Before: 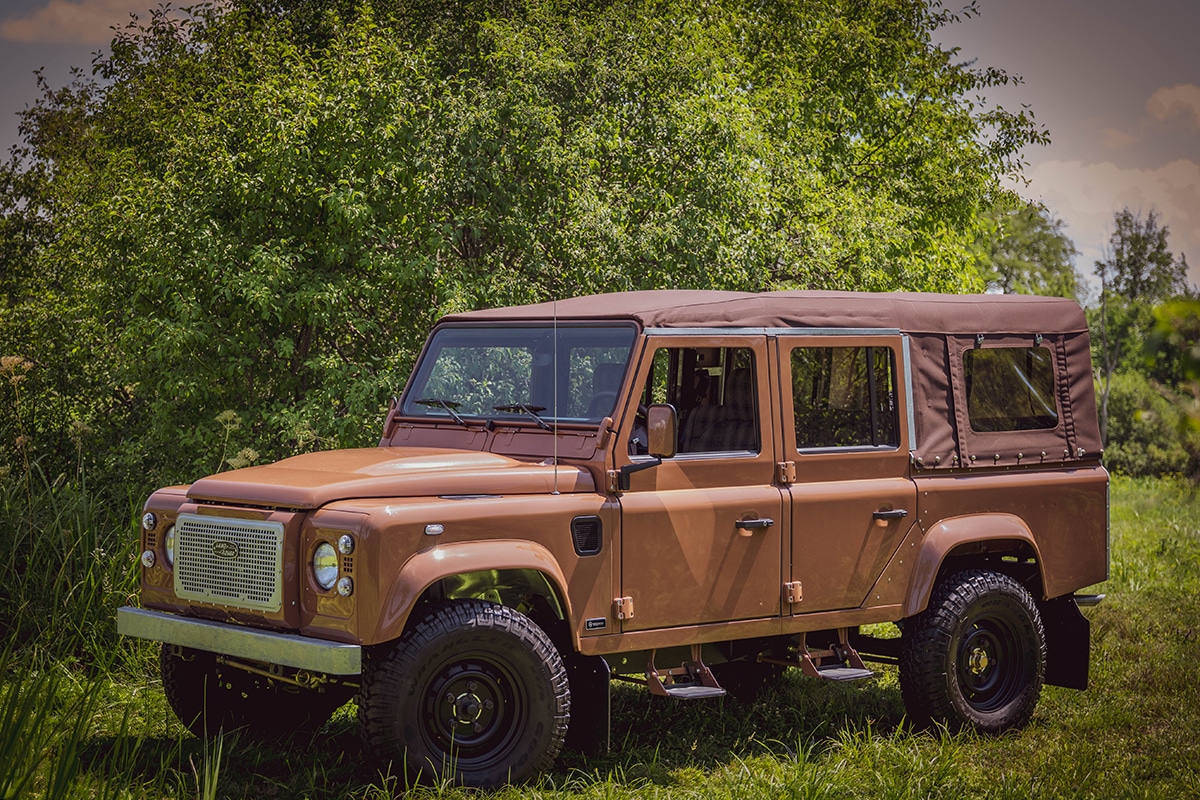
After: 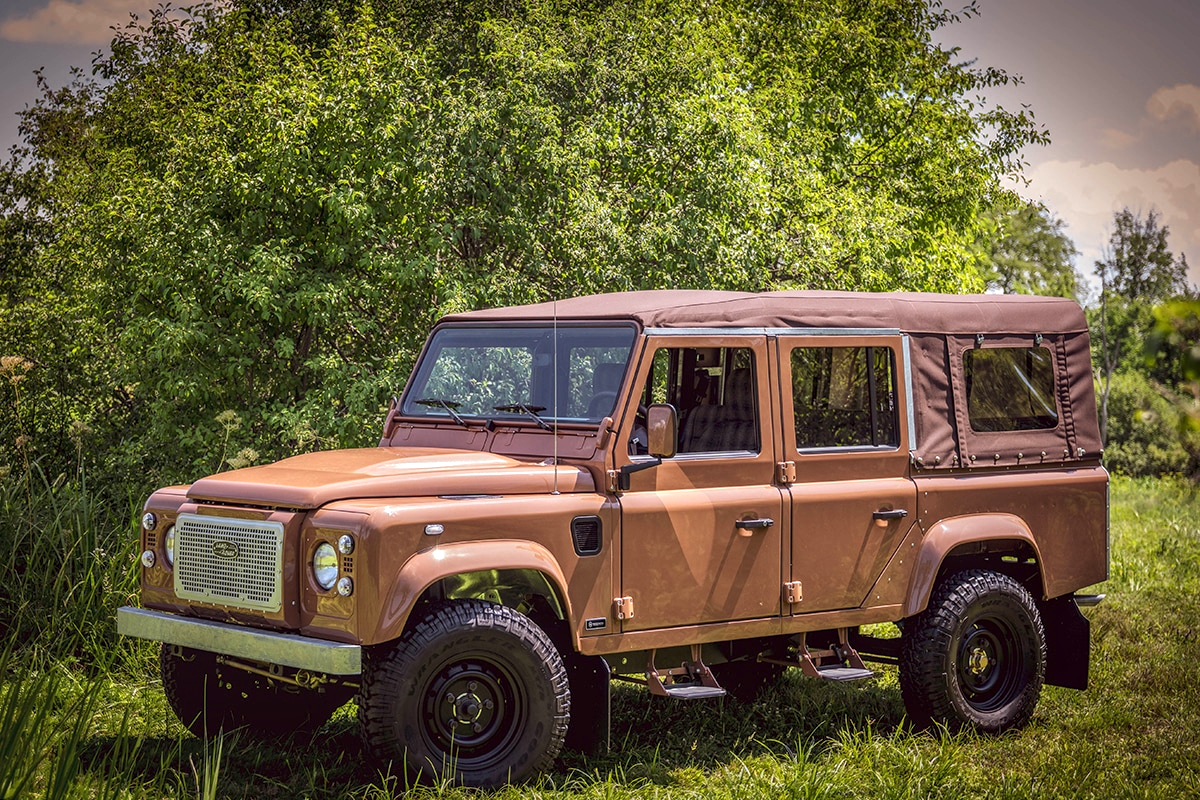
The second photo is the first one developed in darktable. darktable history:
exposure: black level correction 0.001, exposure 0.498 EV, compensate exposure bias true, compensate highlight preservation false
local contrast: detail 130%
